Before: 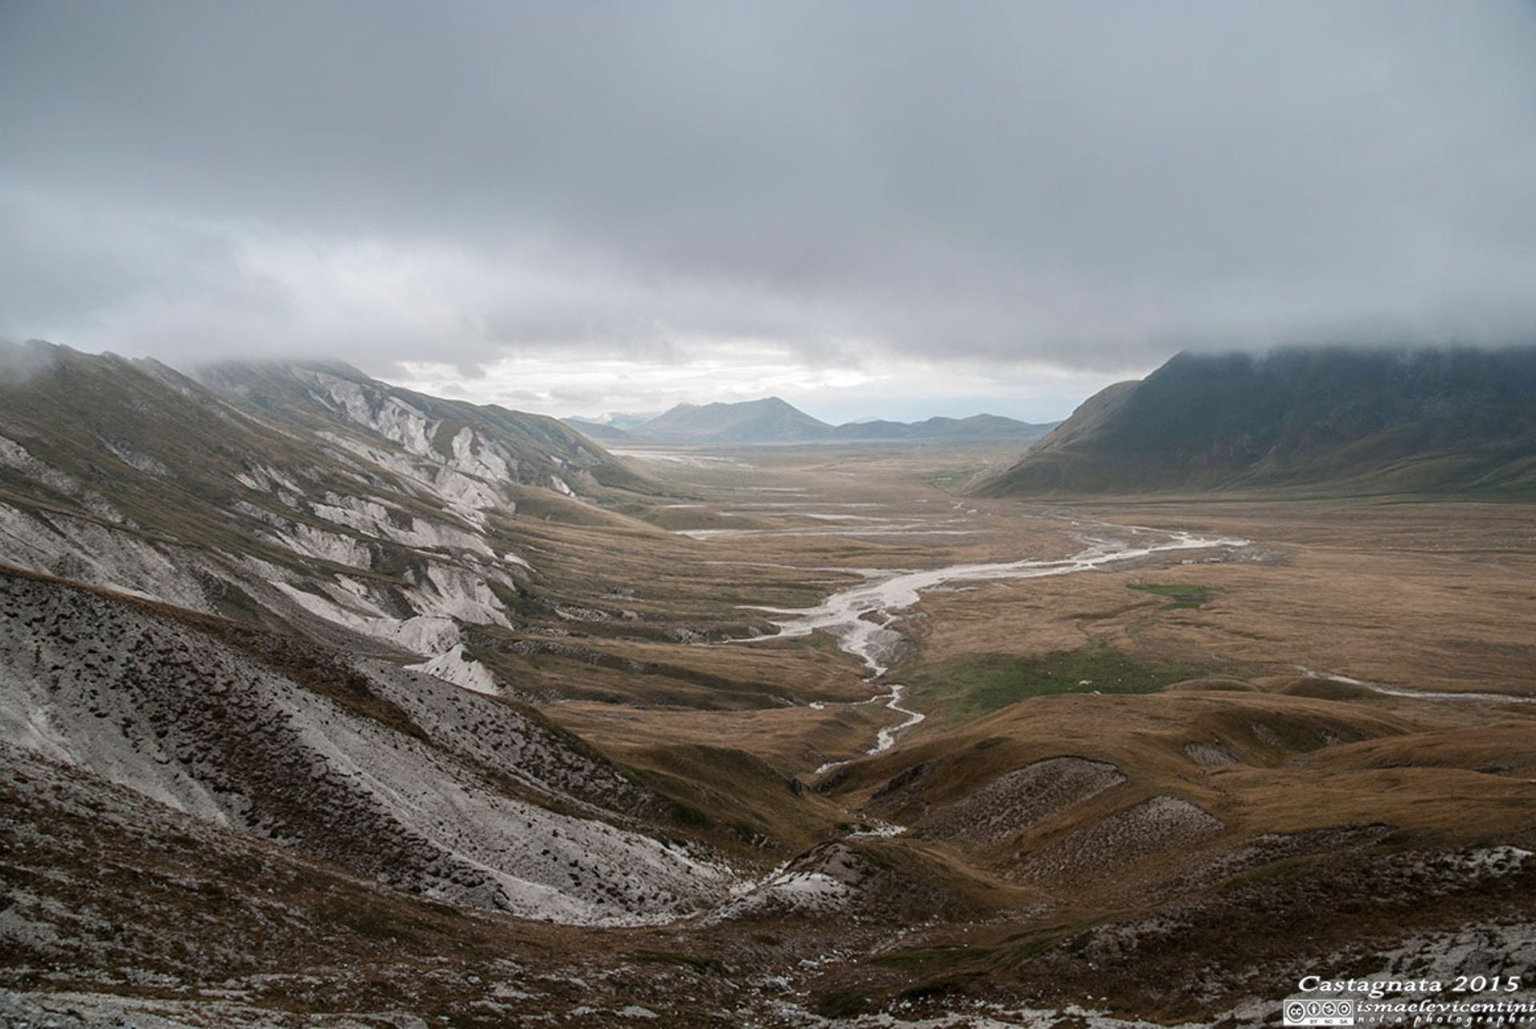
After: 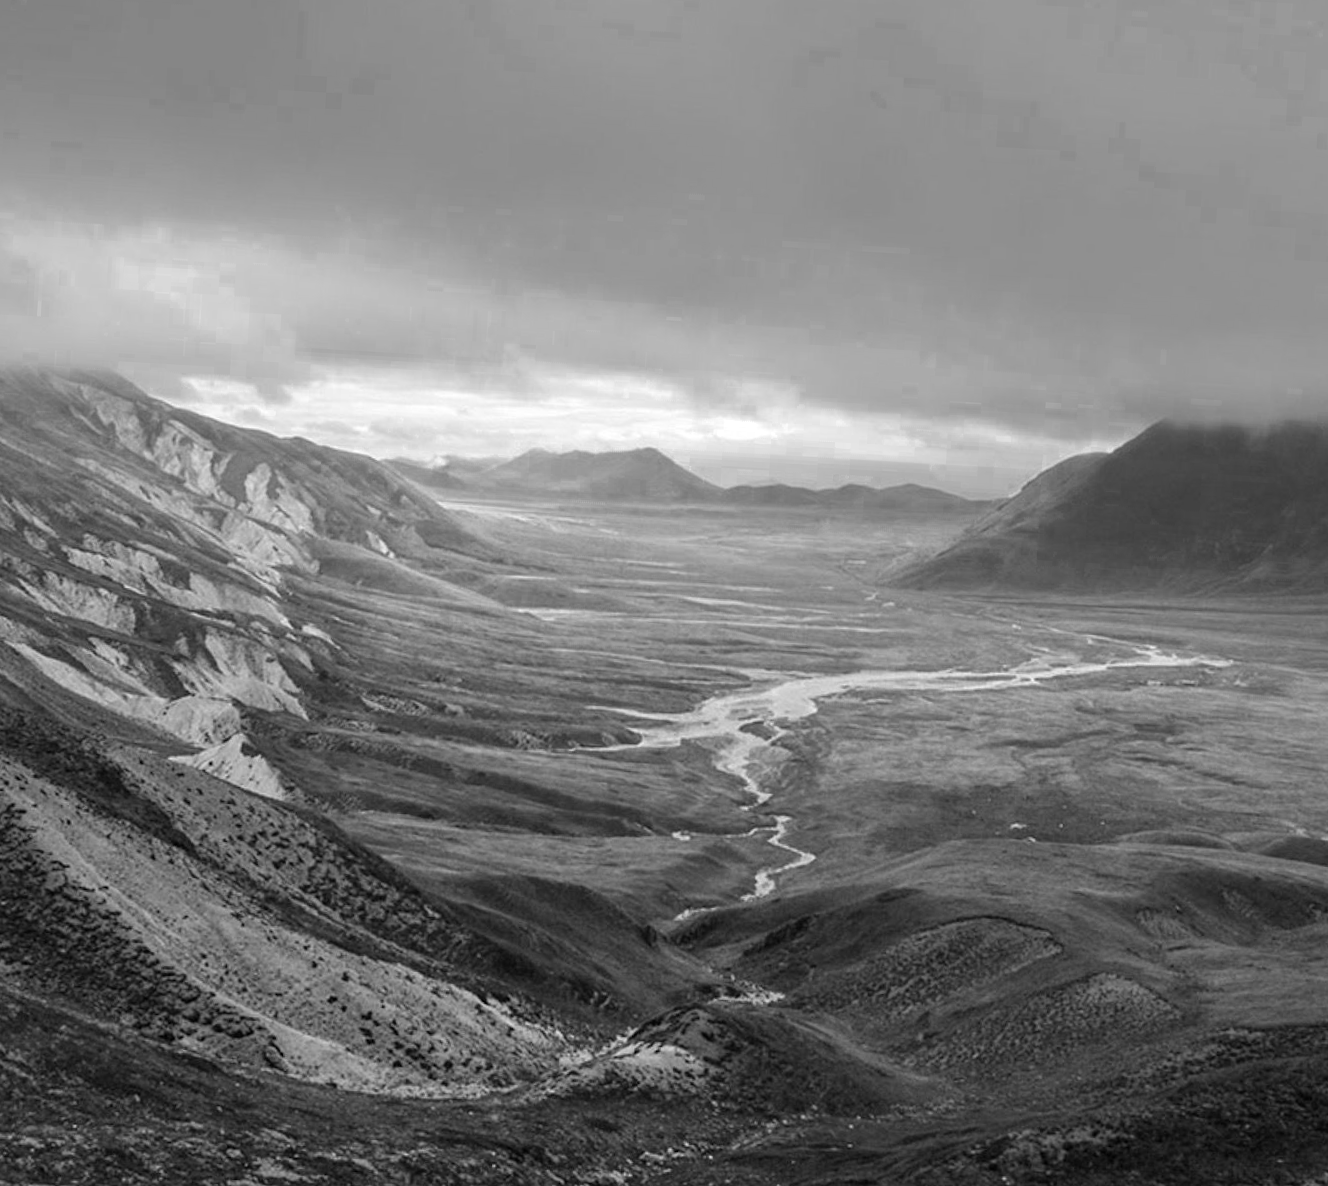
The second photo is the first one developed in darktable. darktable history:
crop and rotate: angle -3.27°, left 14.277%, top 0.028%, right 10.766%, bottom 0.028%
color zones: curves: ch0 [(0, 0.554) (0.146, 0.662) (0.293, 0.86) (0.503, 0.774) (0.637, 0.106) (0.74, 0.072) (0.866, 0.488) (0.998, 0.569)]; ch1 [(0, 0) (0.143, 0) (0.286, 0) (0.429, 0) (0.571, 0) (0.714, 0) (0.857, 0)]
exposure: compensate highlight preservation false
